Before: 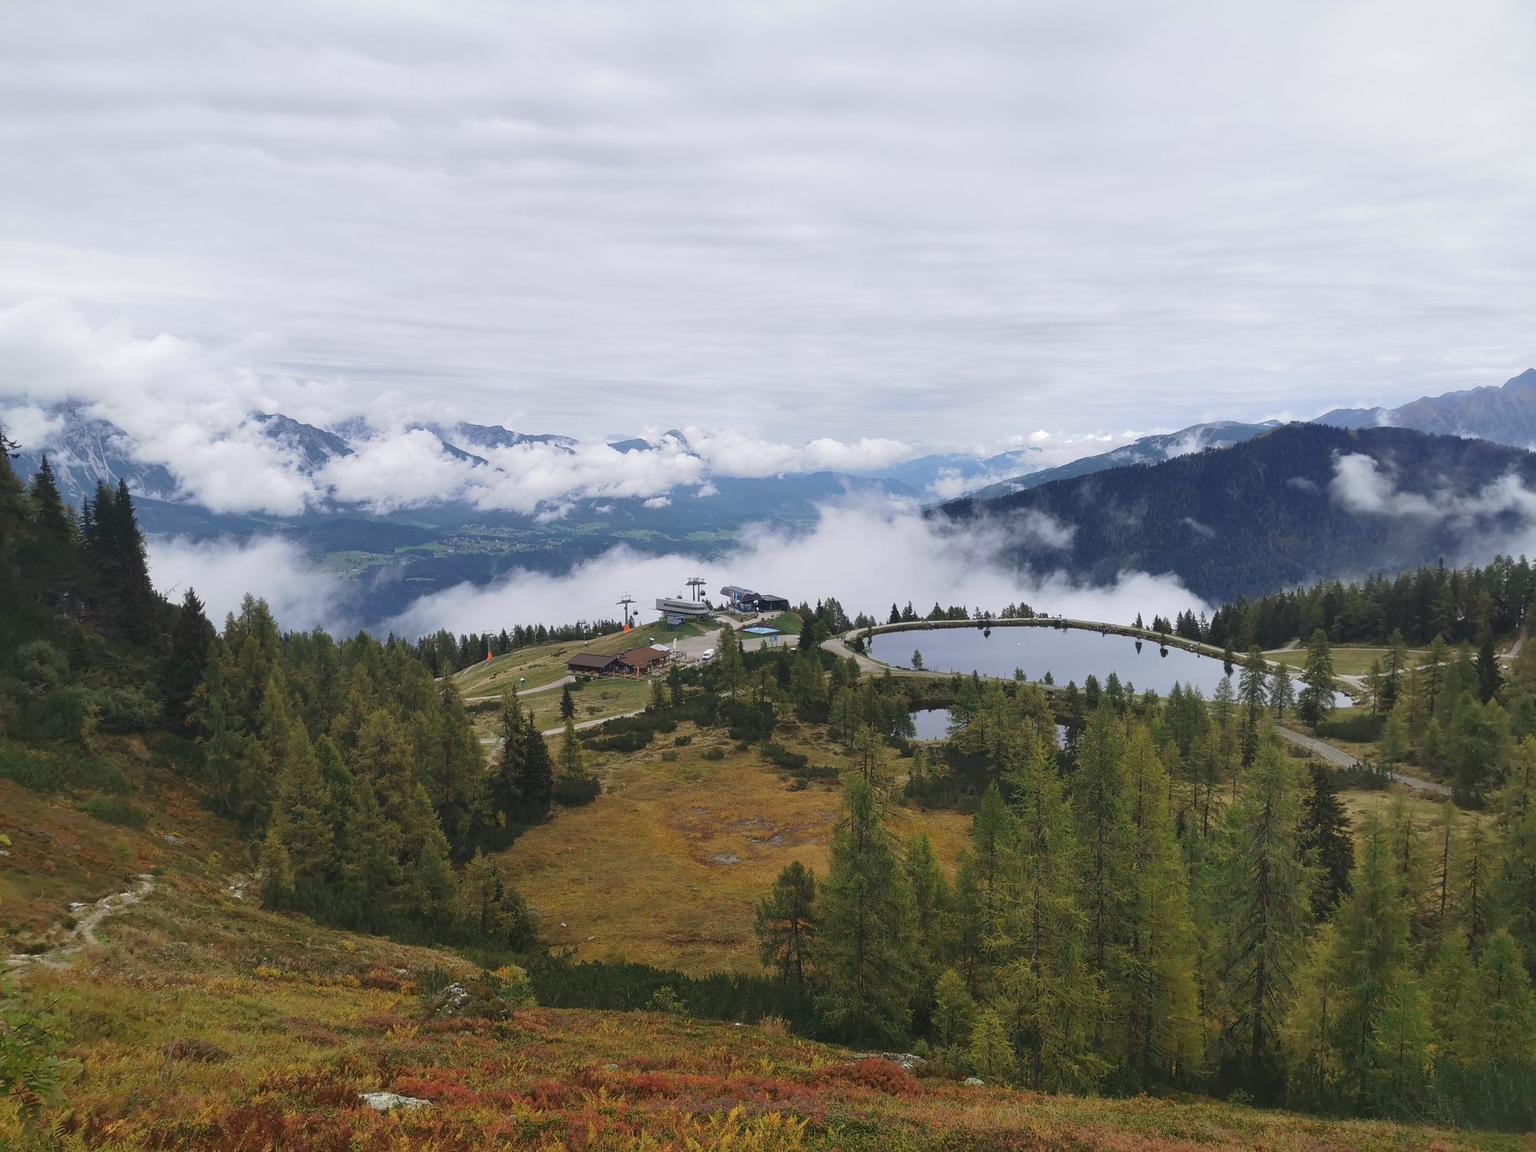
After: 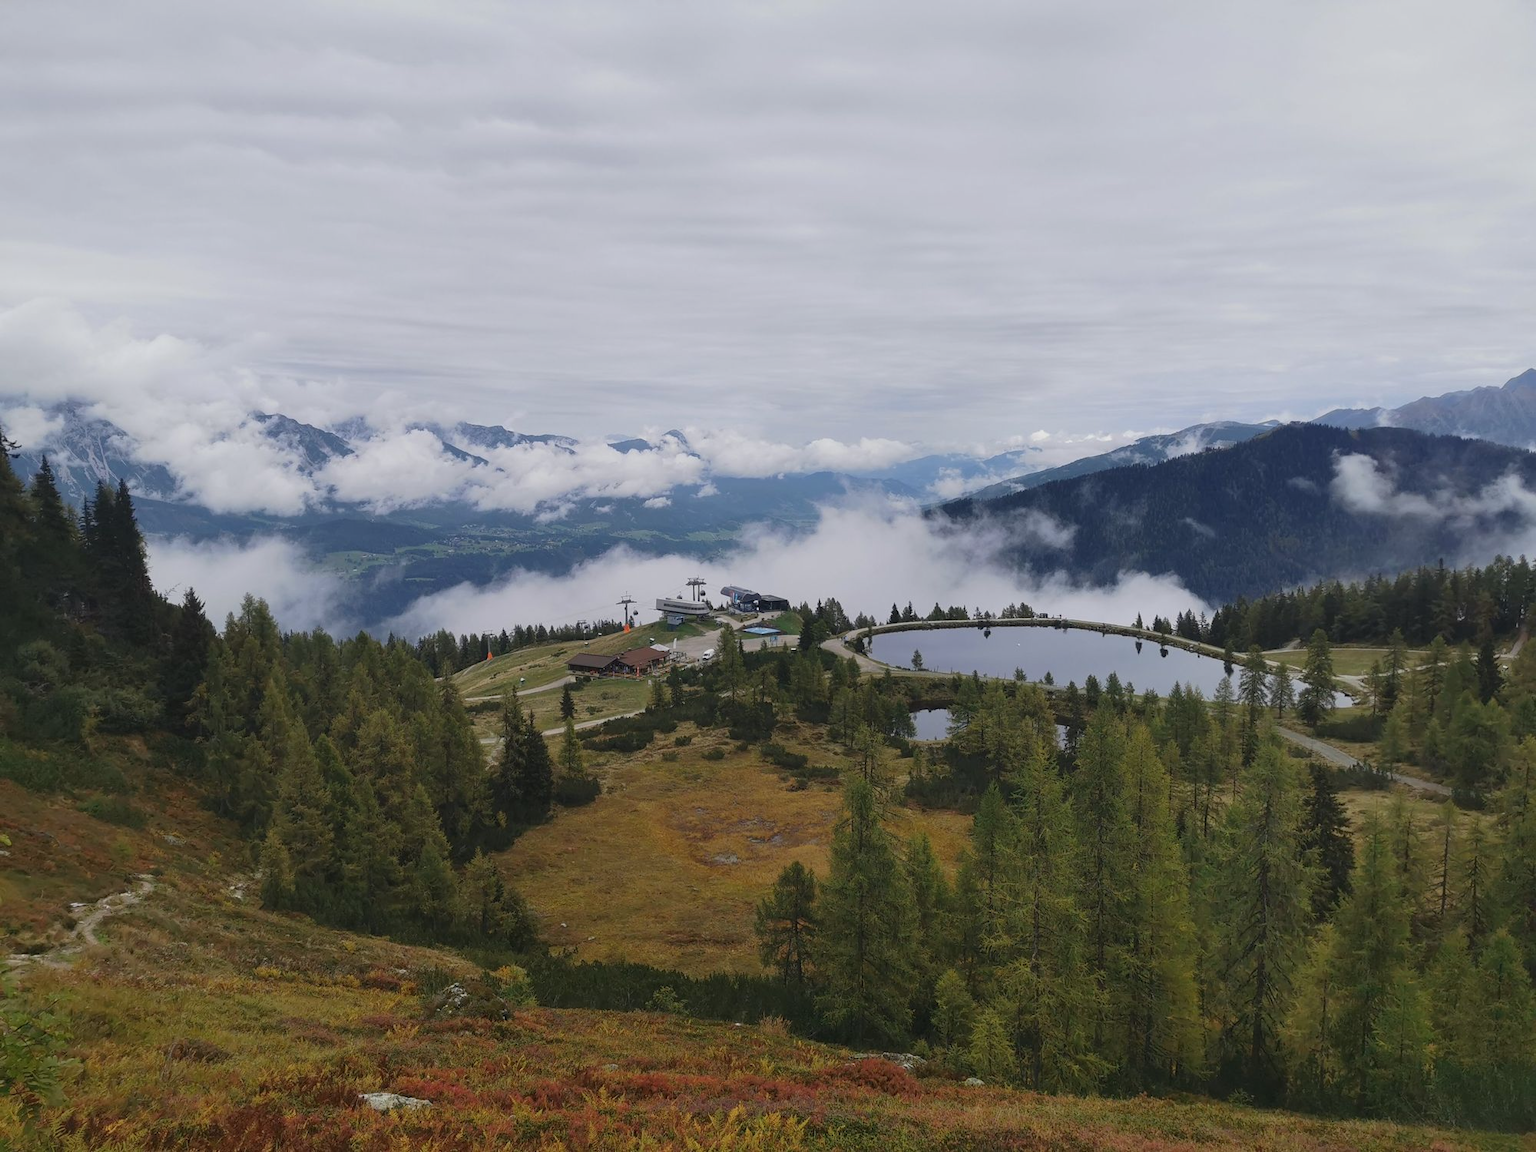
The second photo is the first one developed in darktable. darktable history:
exposure: exposure -0.359 EV, compensate highlight preservation false
